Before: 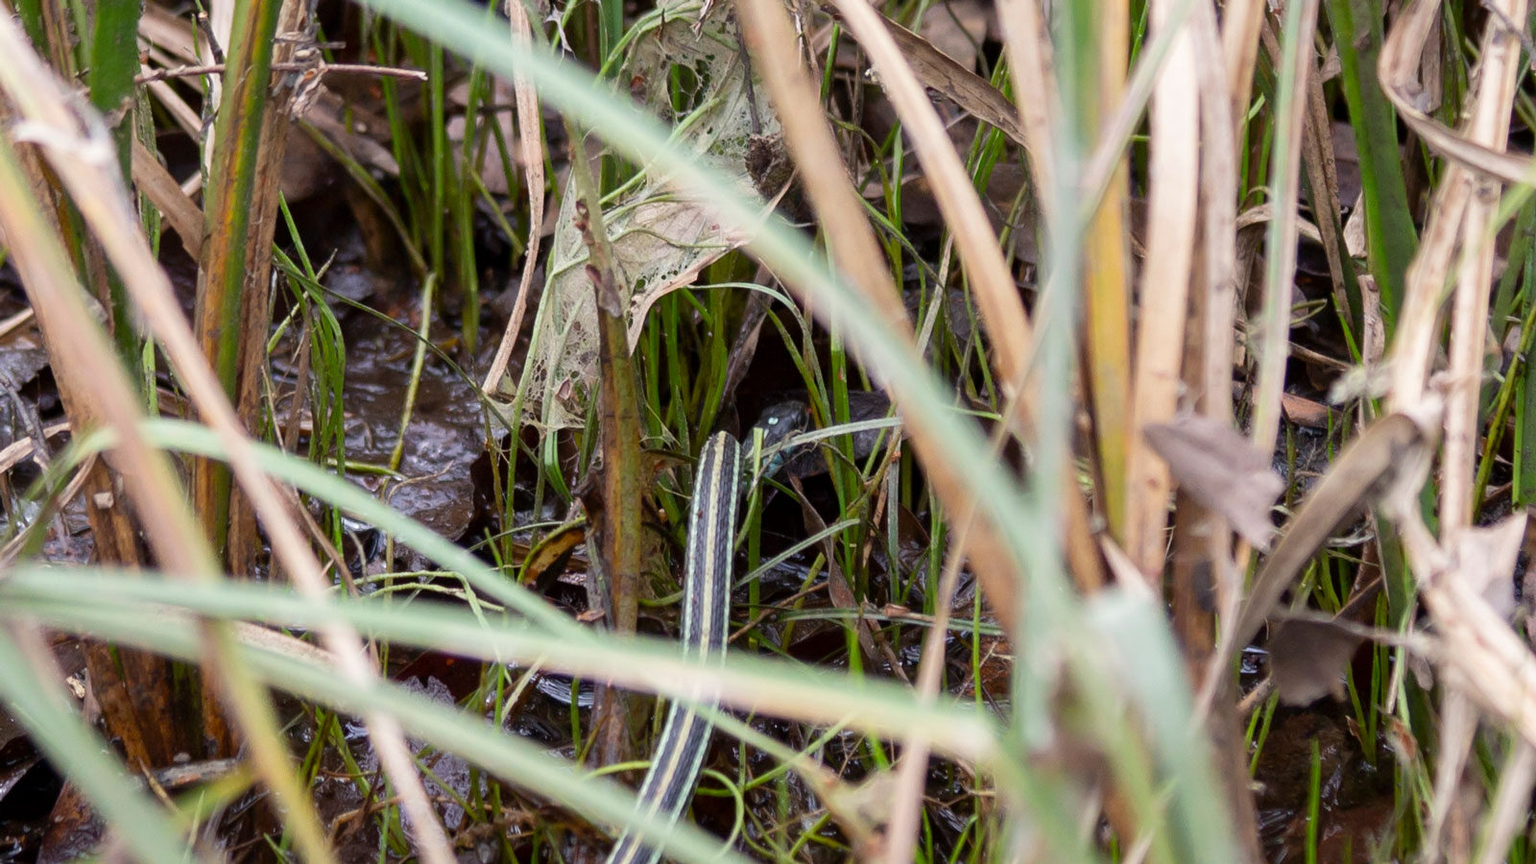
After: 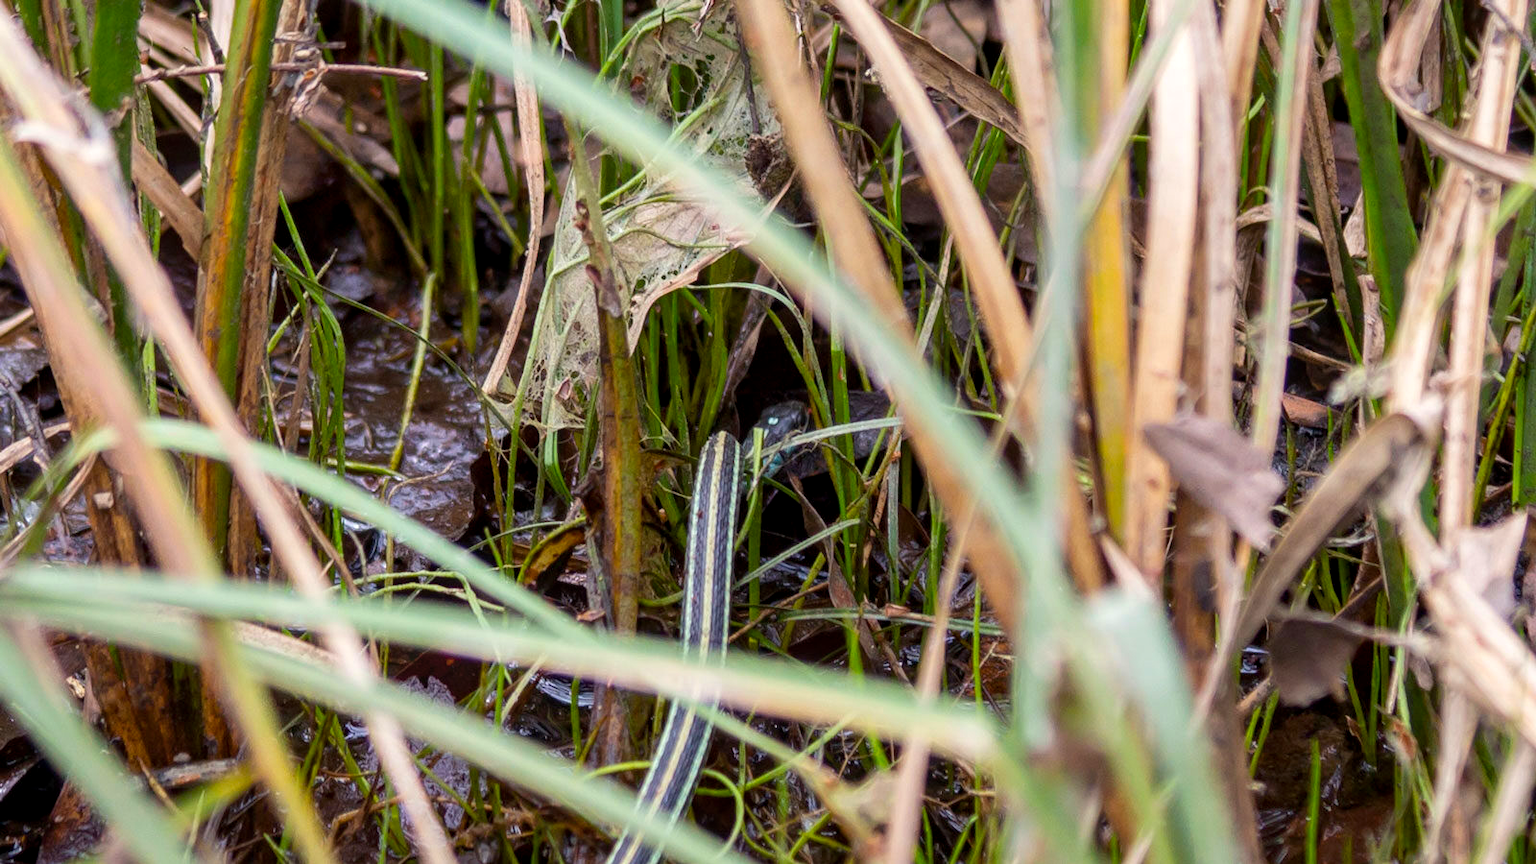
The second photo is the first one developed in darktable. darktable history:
local contrast: on, module defaults
color balance rgb: global vibrance 42.74%
